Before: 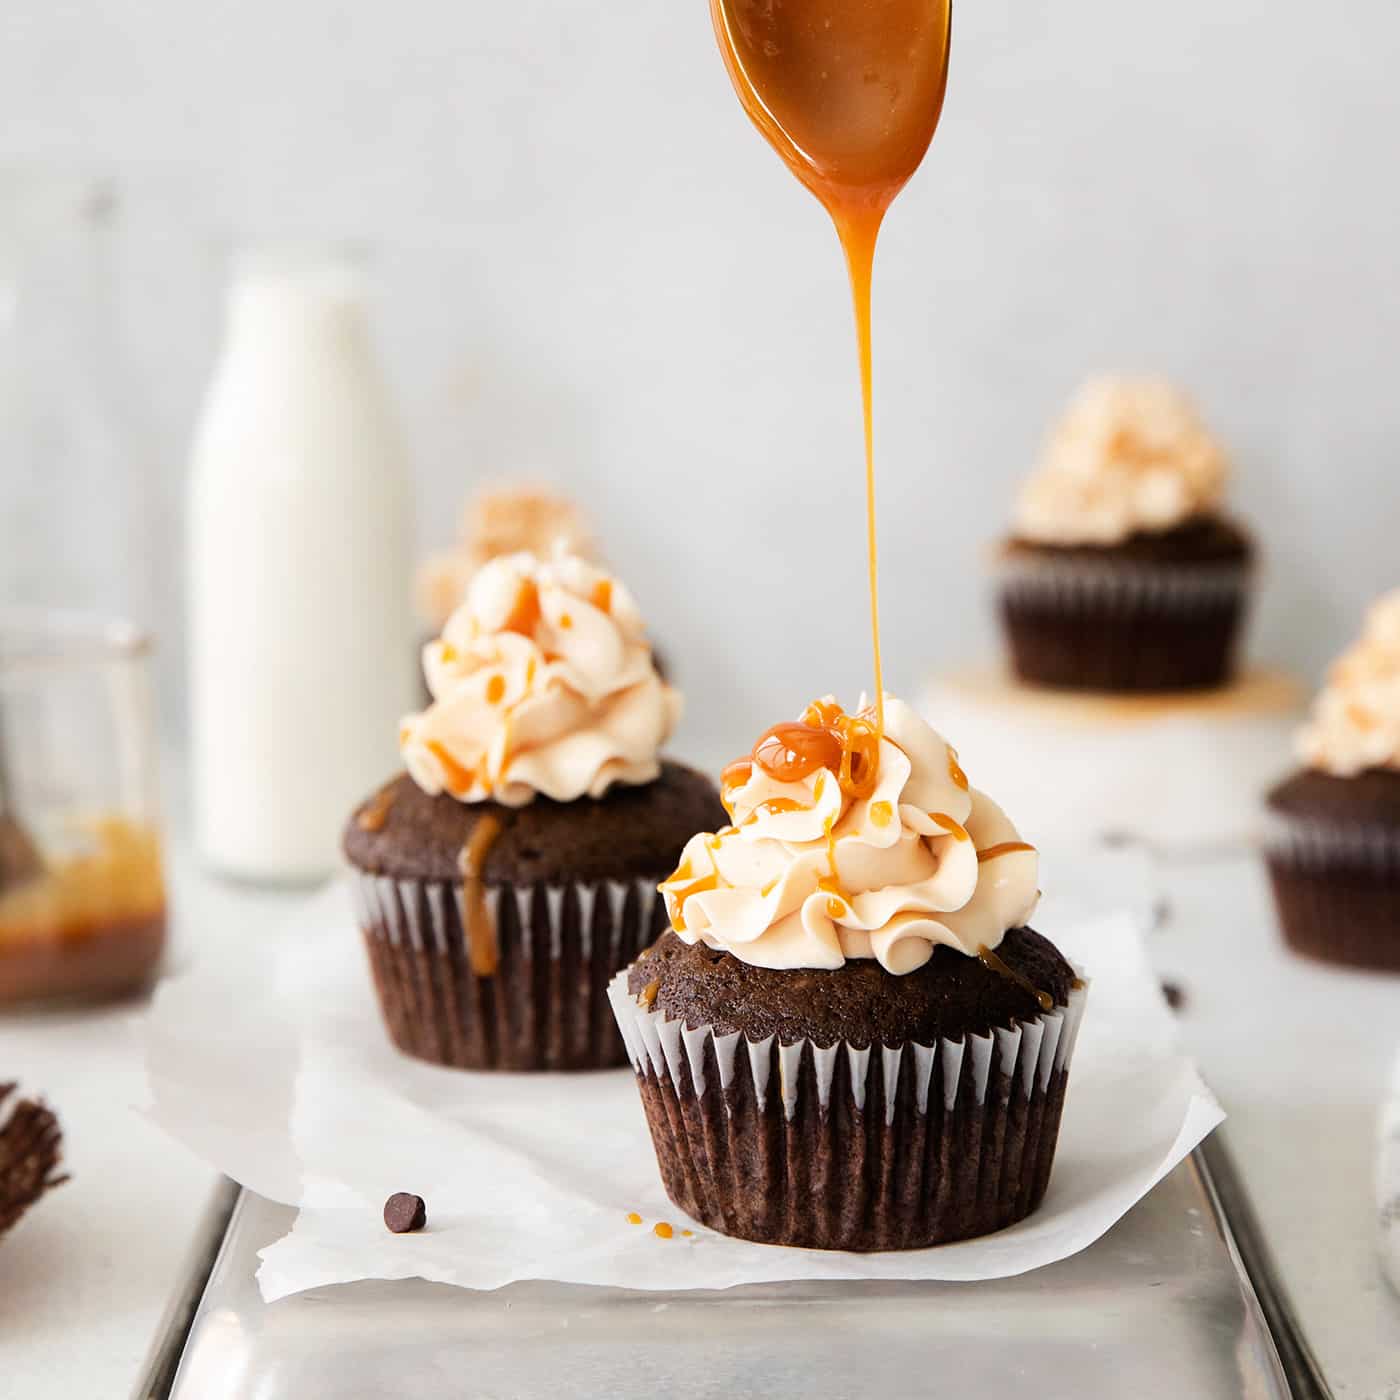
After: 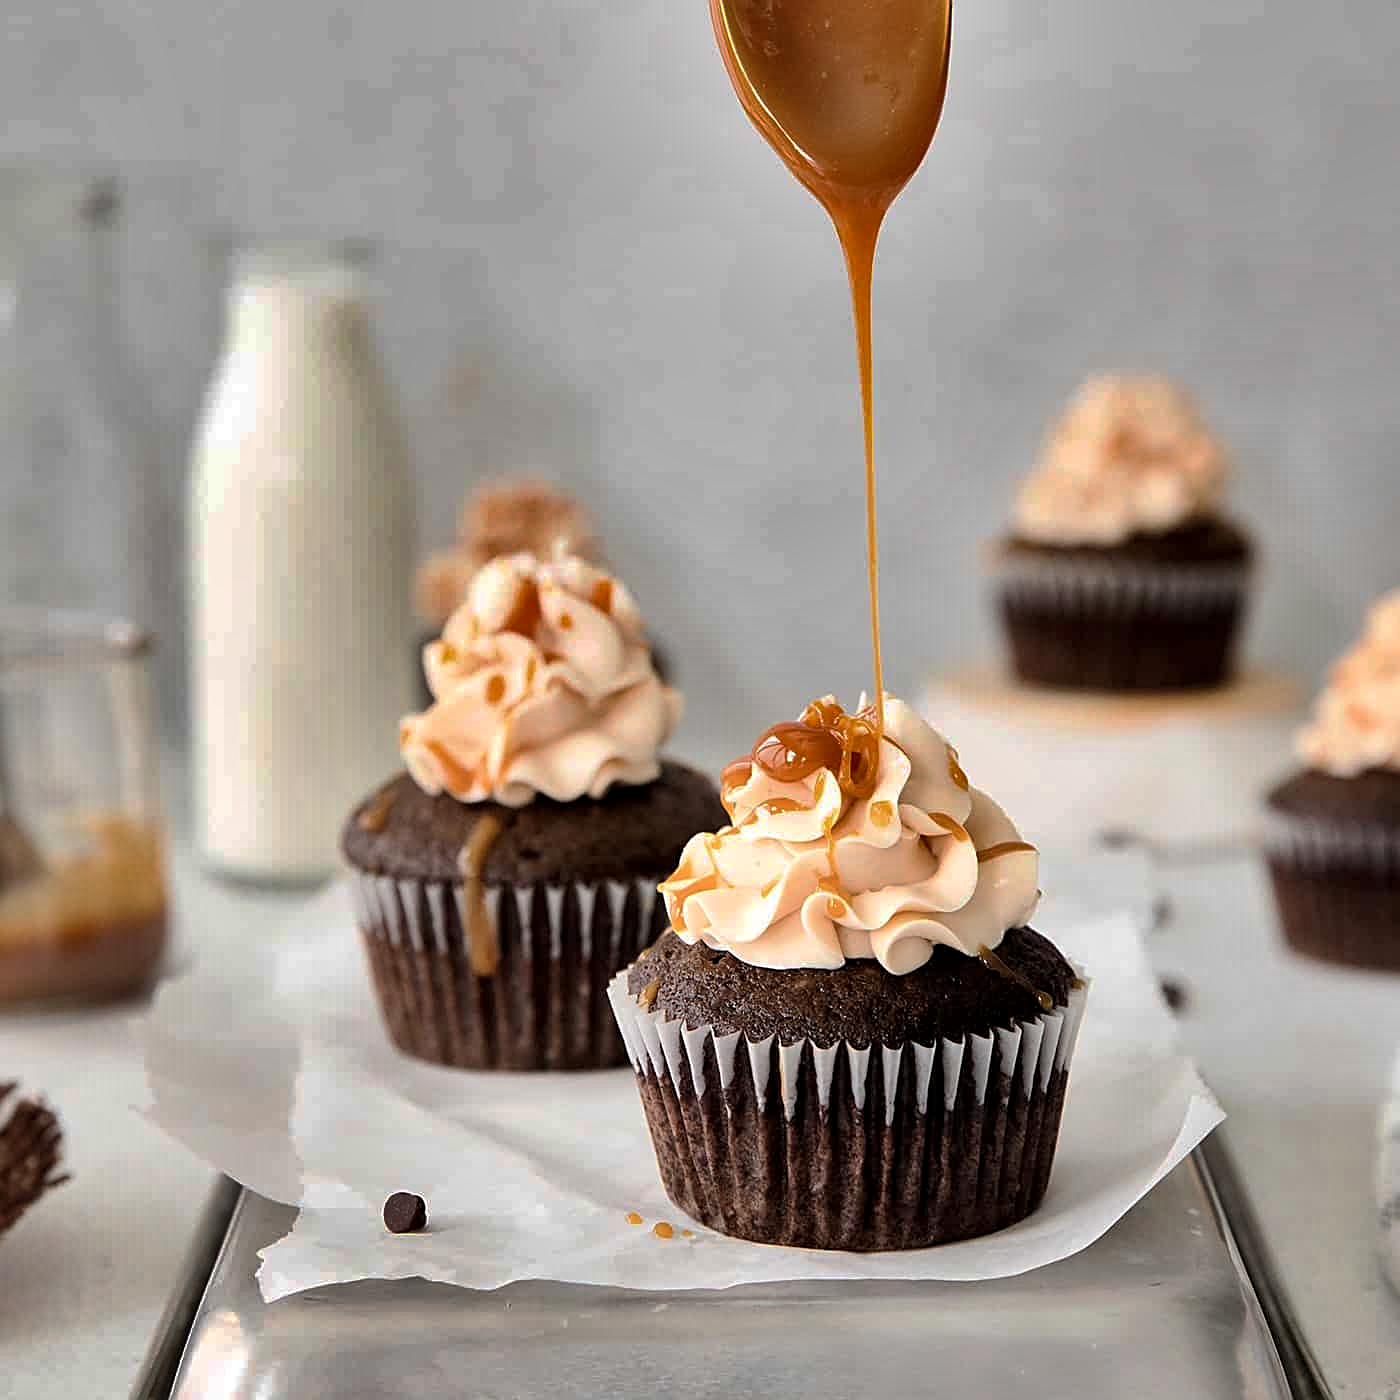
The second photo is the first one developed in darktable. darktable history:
sharpen: on, module defaults
shadows and highlights: white point adjustment 0.146, highlights -70.29, soften with gaussian
tone curve: curves: ch0 [(0, 0) (0.003, 0.003) (0.011, 0.014) (0.025, 0.031) (0.044, 0.055) (0.069, 0.086) (0.1, 0.124) (0.136, 0.168) (0.177, 0.22) (0.224, 0.278) (0.277, 0.344) (0.335, 0.426) (0.399, 0.515) (0.468, 0.597) (0.543, 0.672) (0.623, 0.746) (0.709, 0.815) (0.801, 0.881) (0.898, 0.939) (1, 1)], color space Lab, independent channels, preserve colors none
local contrast: highlights 105%, shadows 103%, detail 119%, midtone range 0.2
base curve: curves: ch0 [(0, 0) (0.841, 0.609) (1, 1)], preserve colors none
